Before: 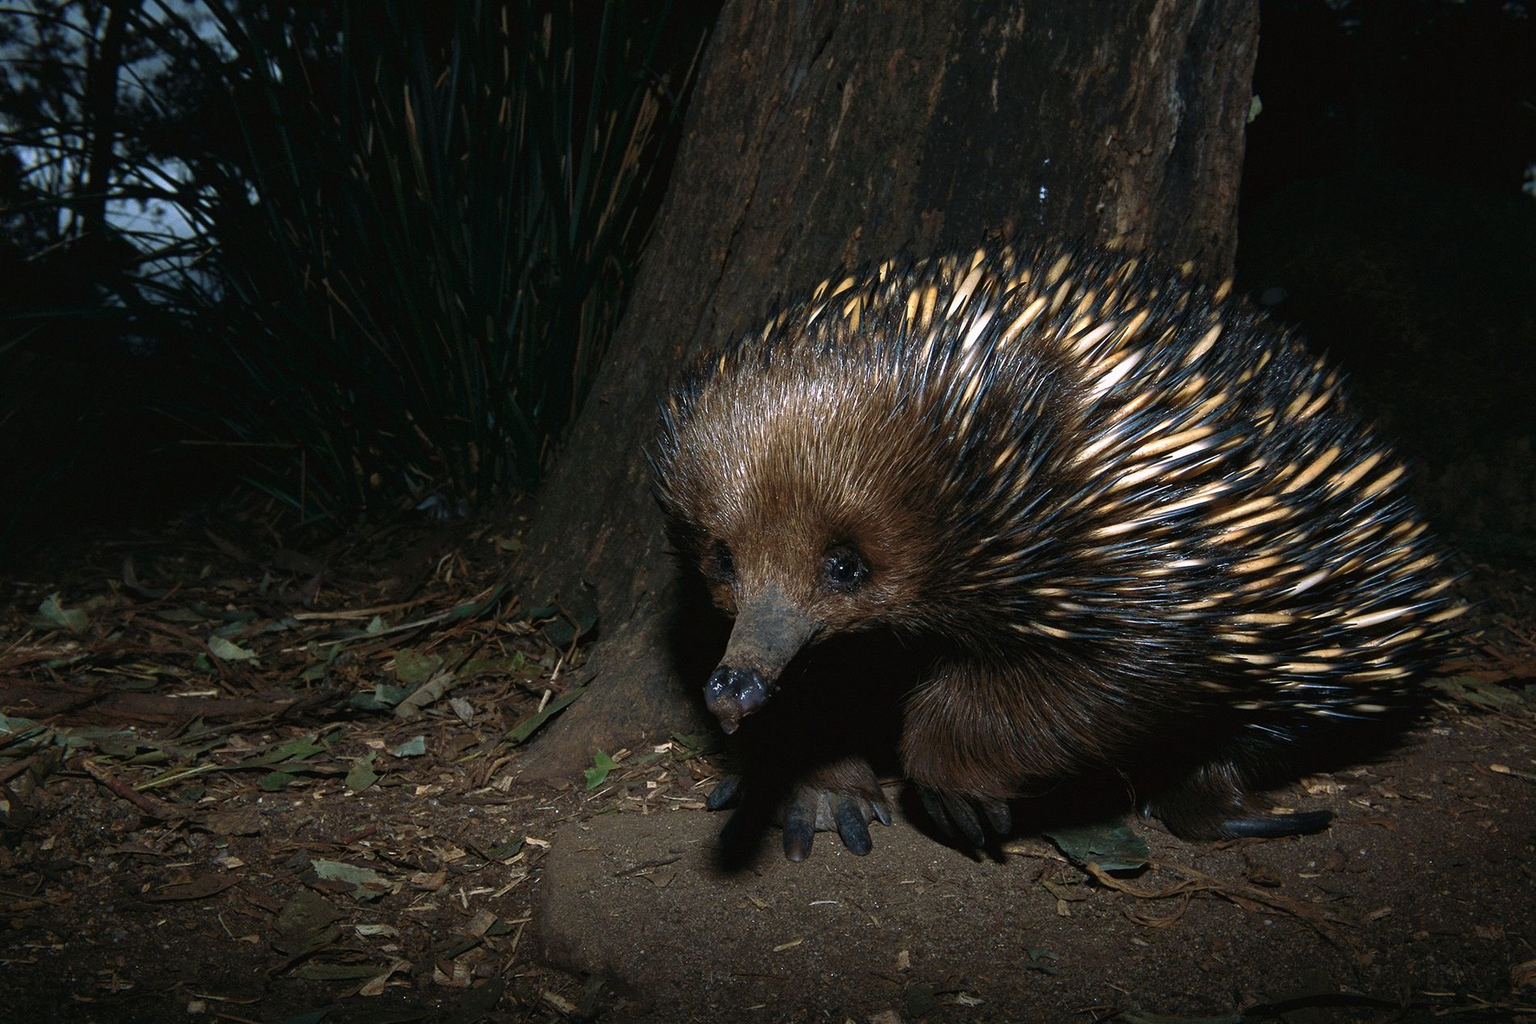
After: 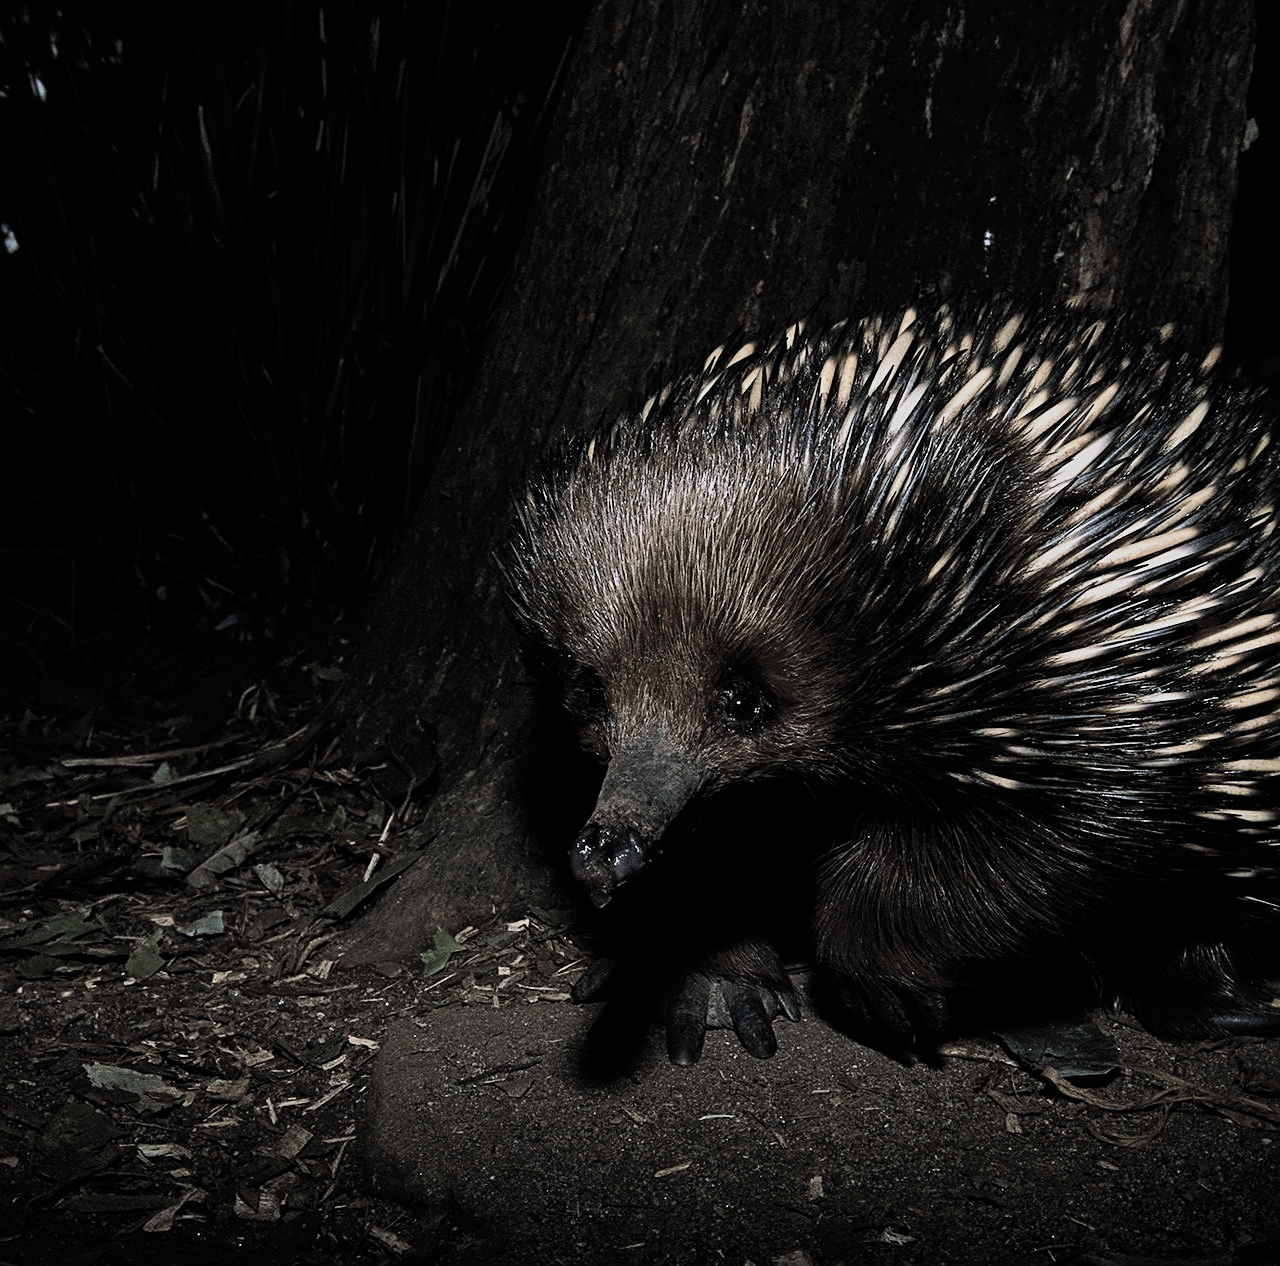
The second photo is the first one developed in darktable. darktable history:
filmic rgb: black relative exposure -5.11 EV, white relative exposure 3.95 EV, hardness 2.88, contrast 1.301, highlights saturation mix -28.51%, color science v5 (2021), contrast in shadows safe, contrast in highlights safe
sharpen: amount 0.496
color balance rgb: shadows lift › luminance -20.235%, global offset › luminance 0.756%, perceptual saturation grading › global saturation 30.606%, global vibrance 20%
crop and rotate: left 15.973%, right 16.607%
